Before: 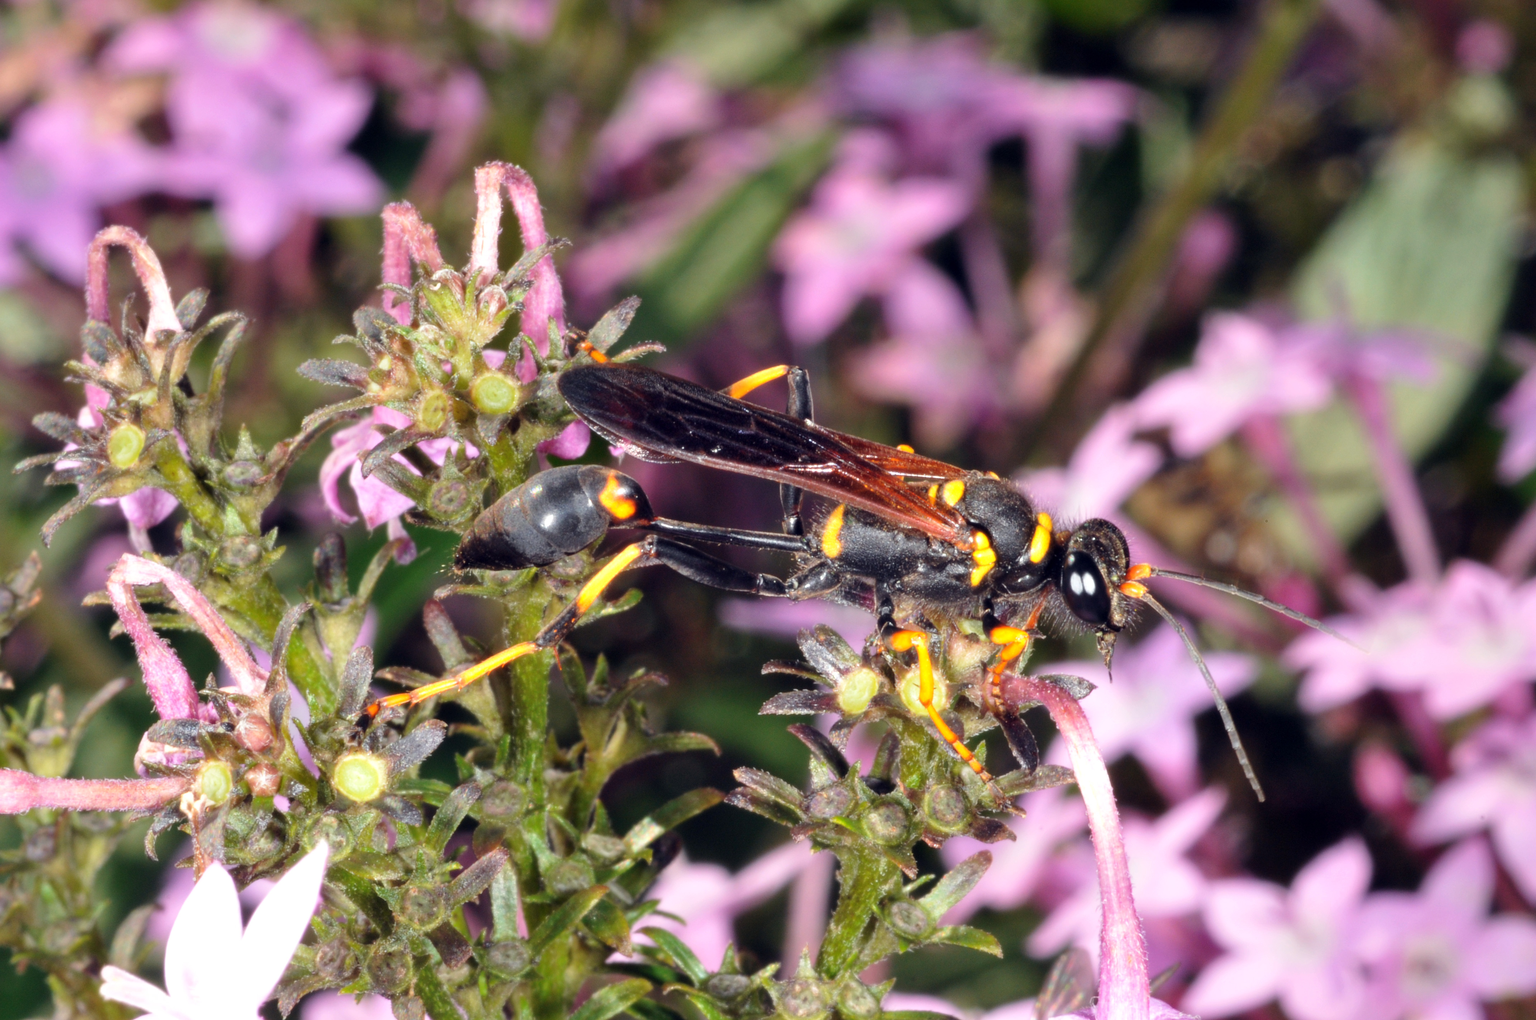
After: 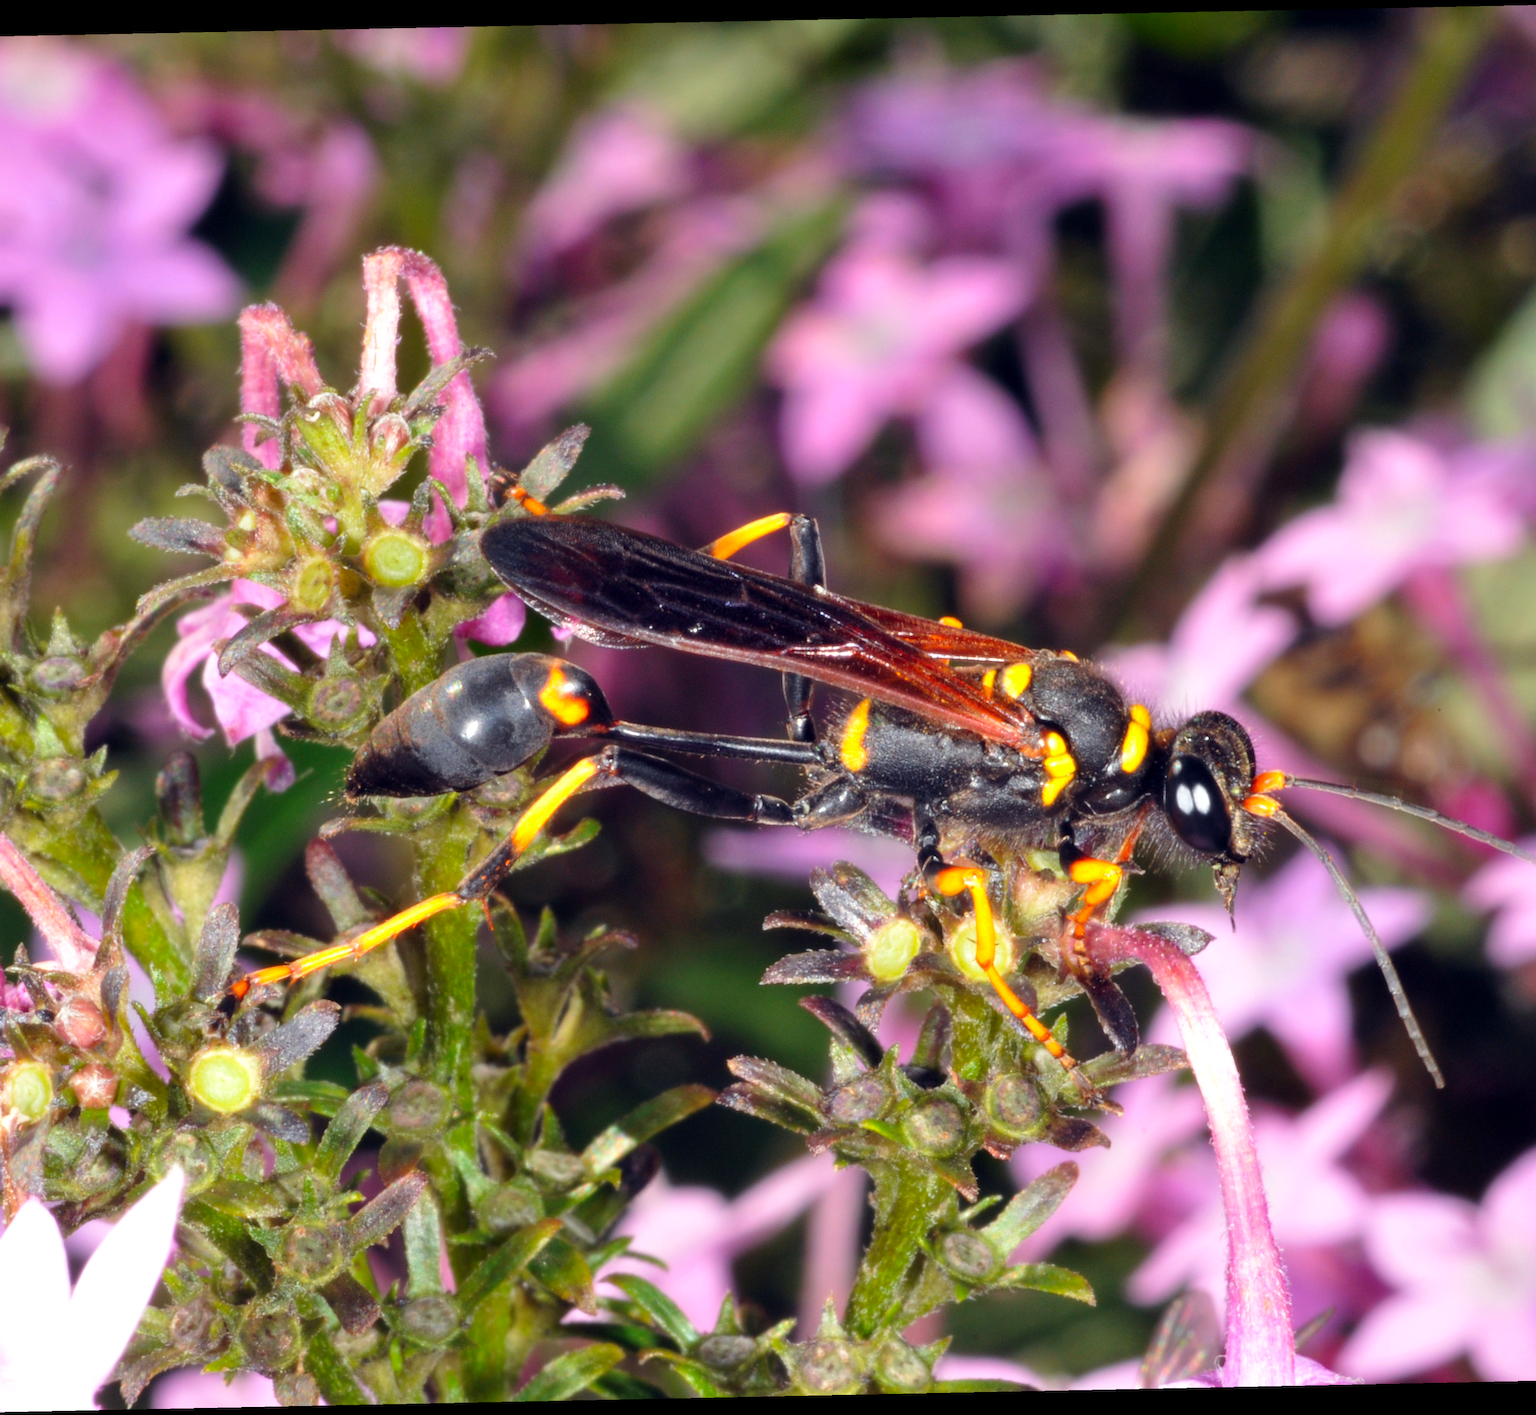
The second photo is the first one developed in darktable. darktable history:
rotate and perspective: rotation -1.17°, automatic cropping off
color contrast: green-magenta contrast 1.2, blue-yellow contrast 1.2
crop: left 13.443%, right 13.31%
